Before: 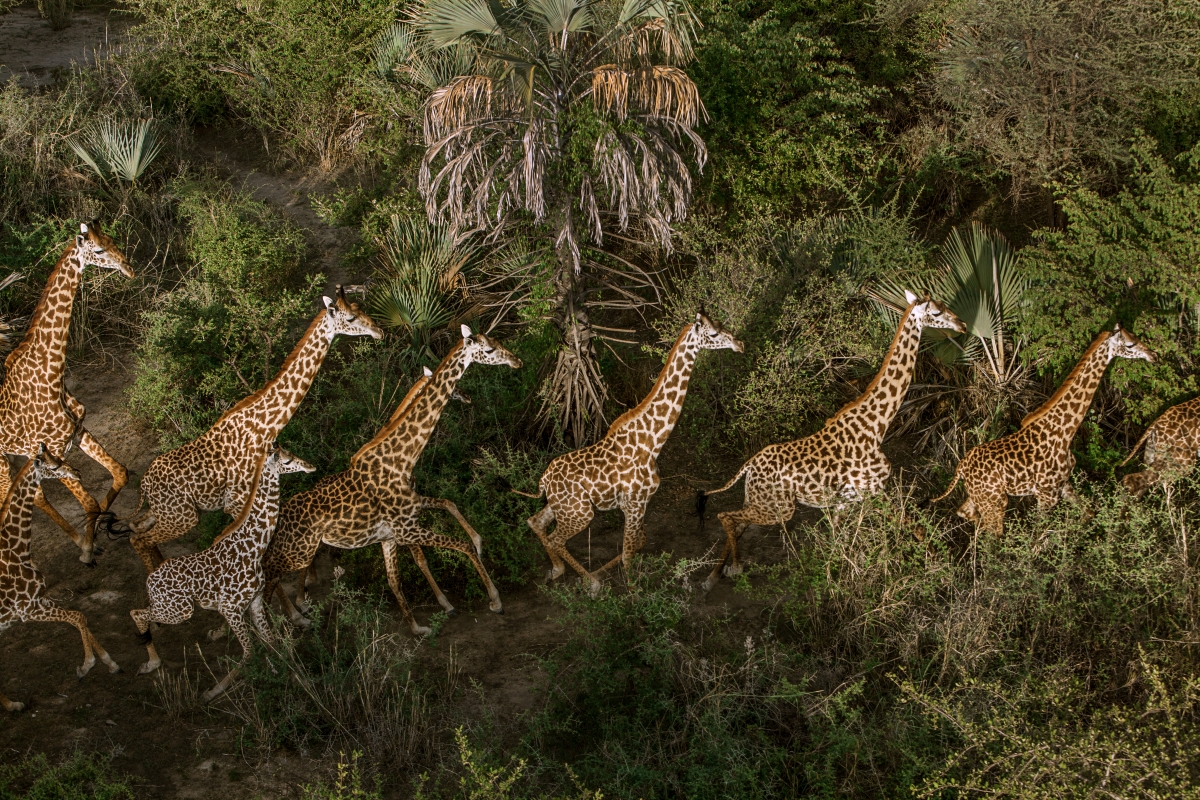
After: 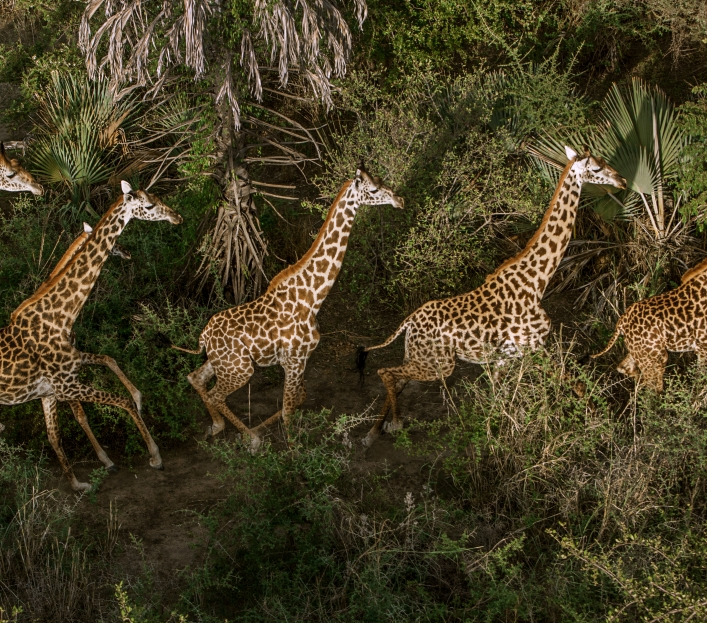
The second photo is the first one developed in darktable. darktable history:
crop and rotate: left 28.408%, top 18.068%, right 12.645%, bottom 3.957%
